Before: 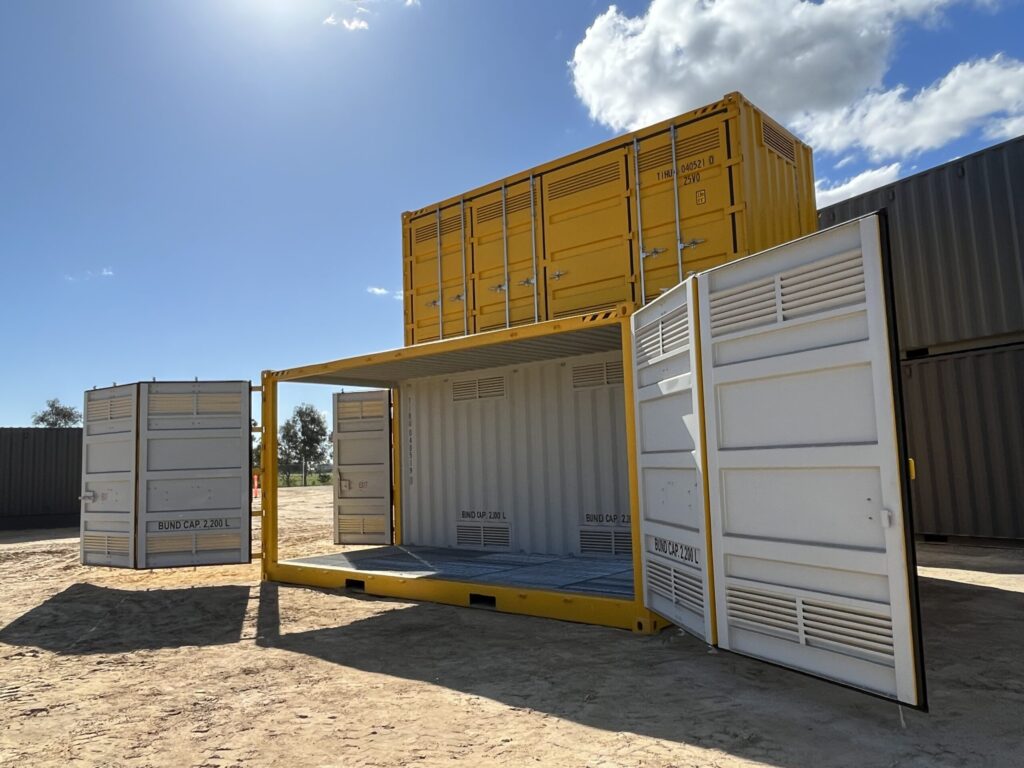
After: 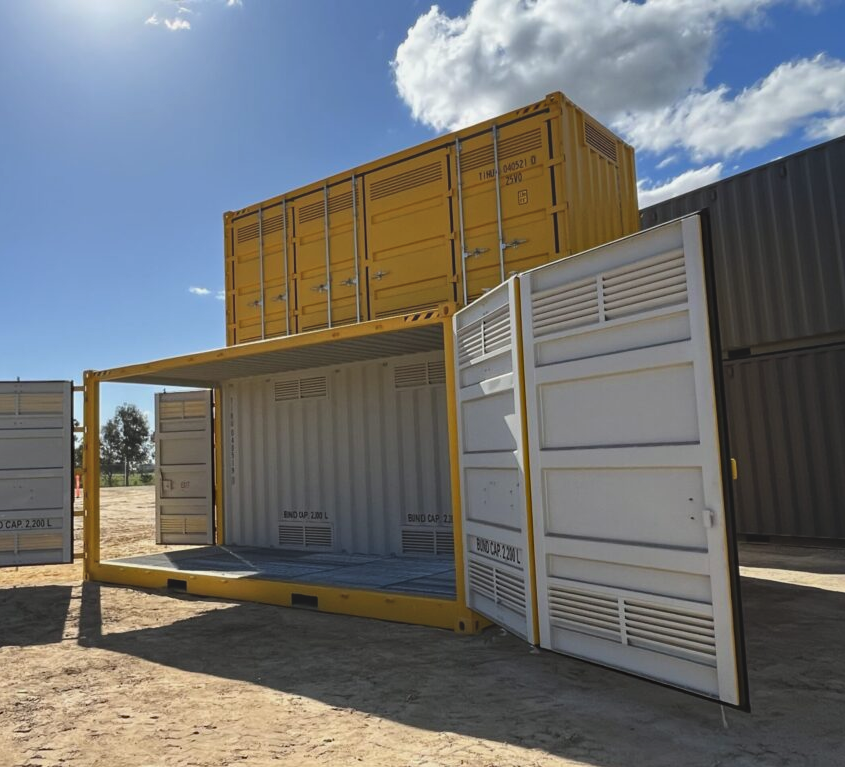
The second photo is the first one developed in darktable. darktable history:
exposure: black level correction -0.013, exposure -0.194 EV, compensate exposure bias true, compensate highlight preservation false
crop: left 17.475%, bottom 0.027%
haze removal: compatibility mode true, adaptive false
